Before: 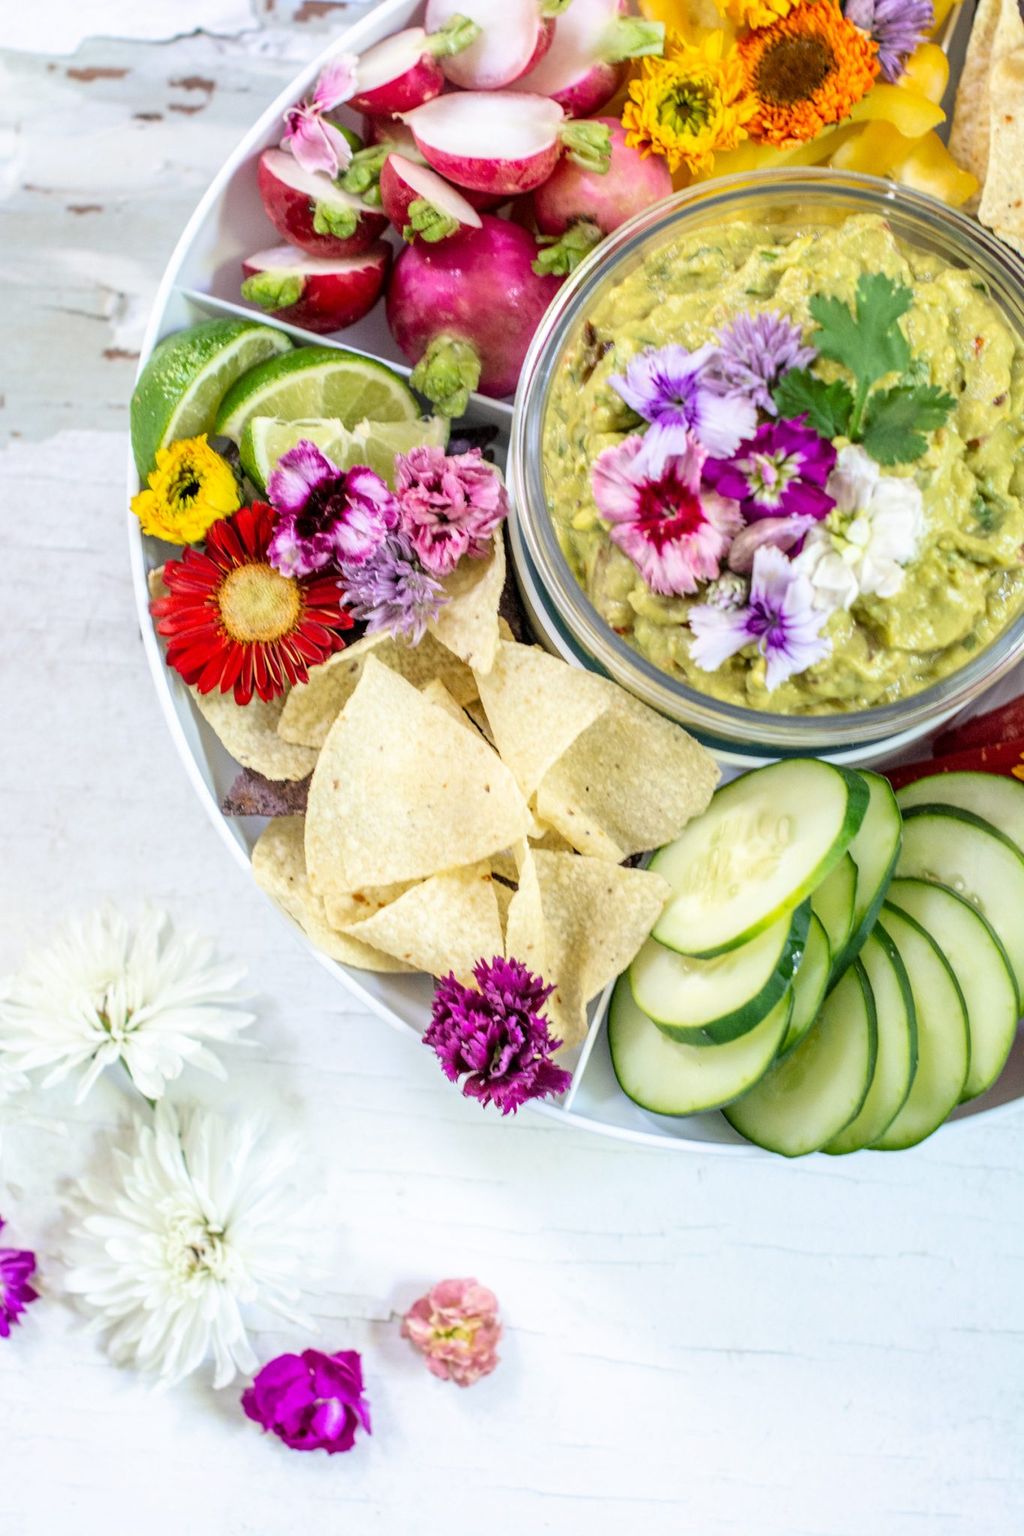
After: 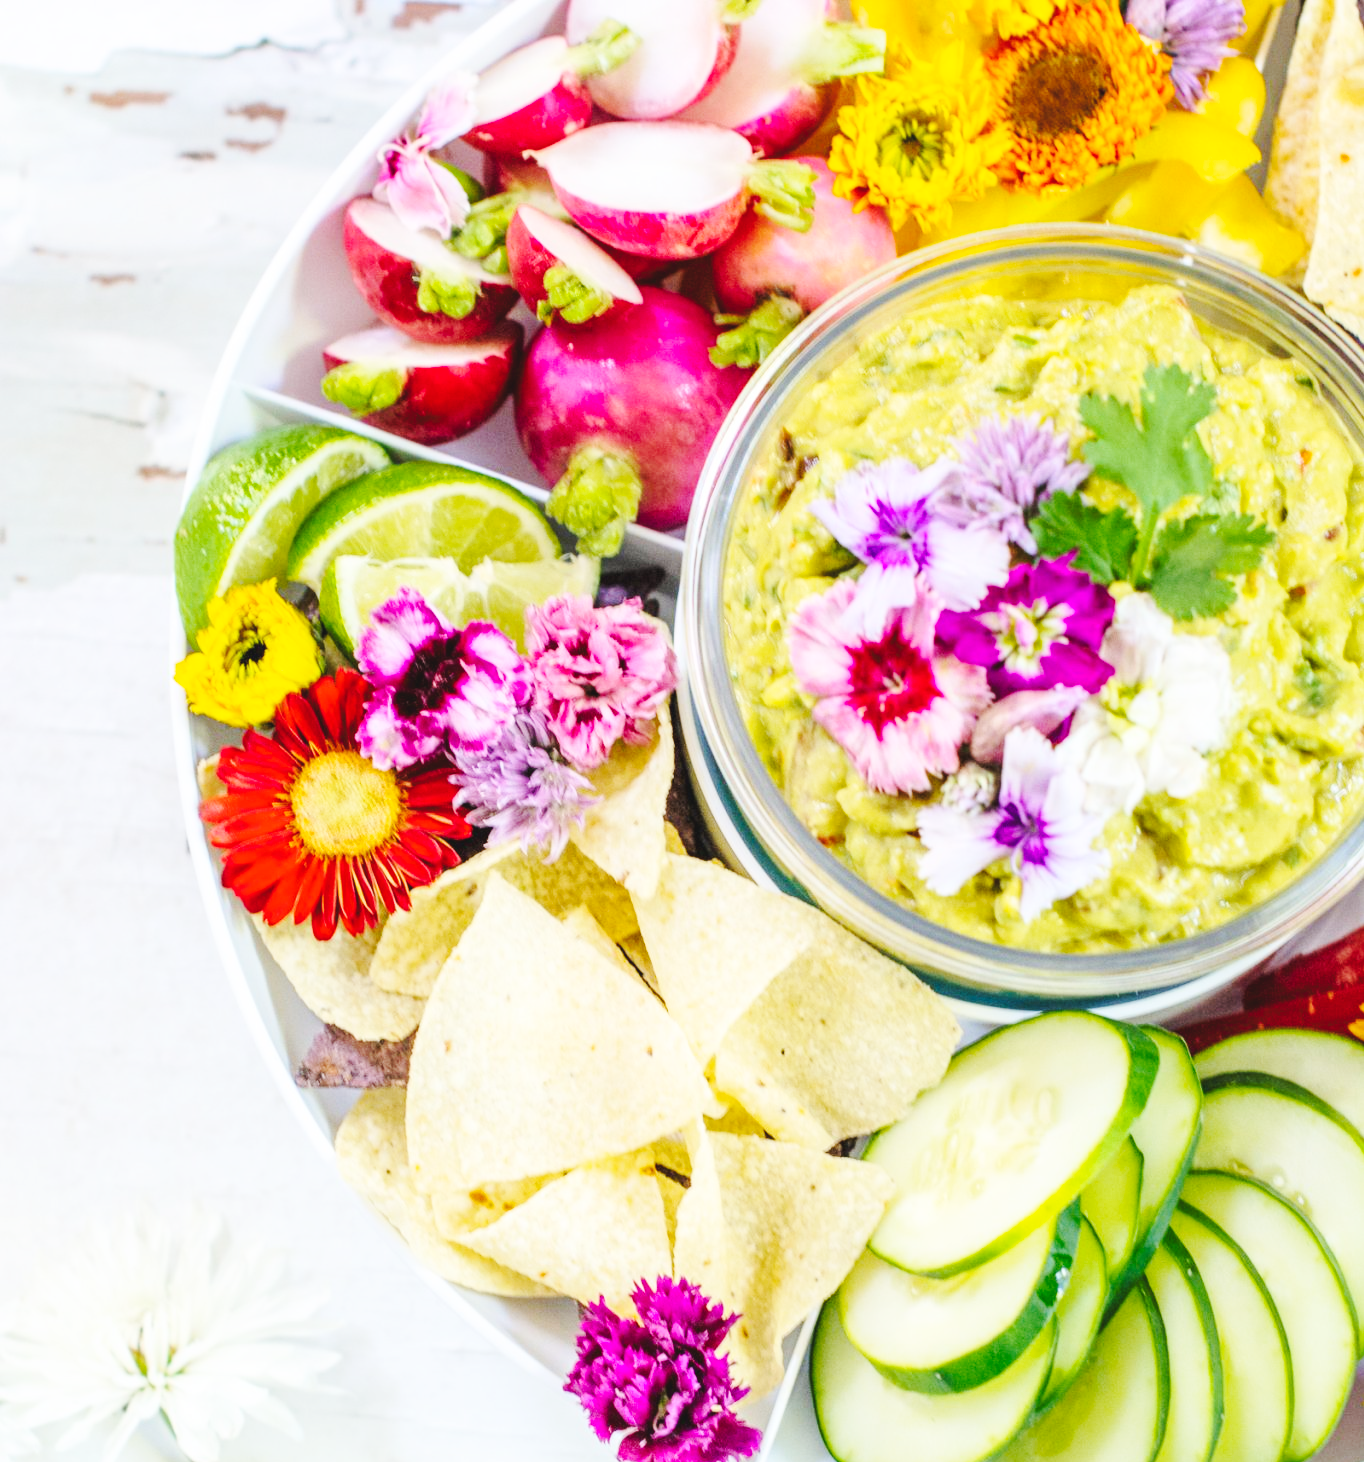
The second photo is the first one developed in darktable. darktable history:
color balance rgb: perceptual saturation grading › global saturation 20%, global vibrance 20%
crop: bottom 28.576%
base curve: curves: ch0 [(0, 0.007) (0.028, 0.063) (0.121, 0.311) (0.46, 0.743) (0.859, 0.957) (1, 1)], preserve colors none
